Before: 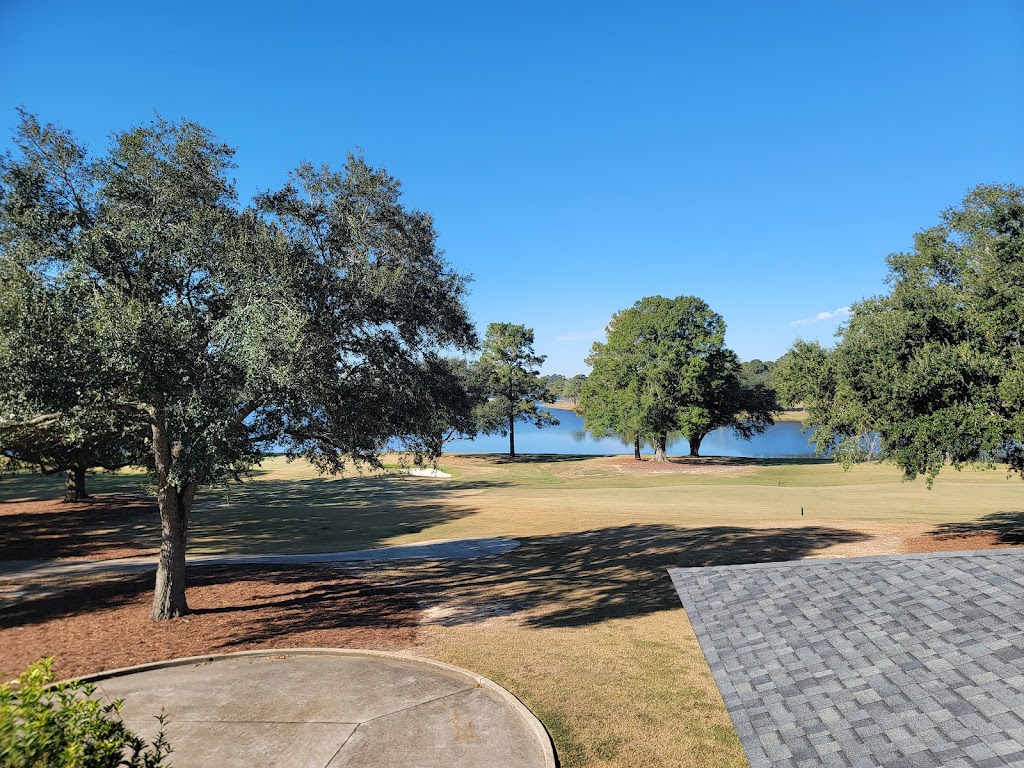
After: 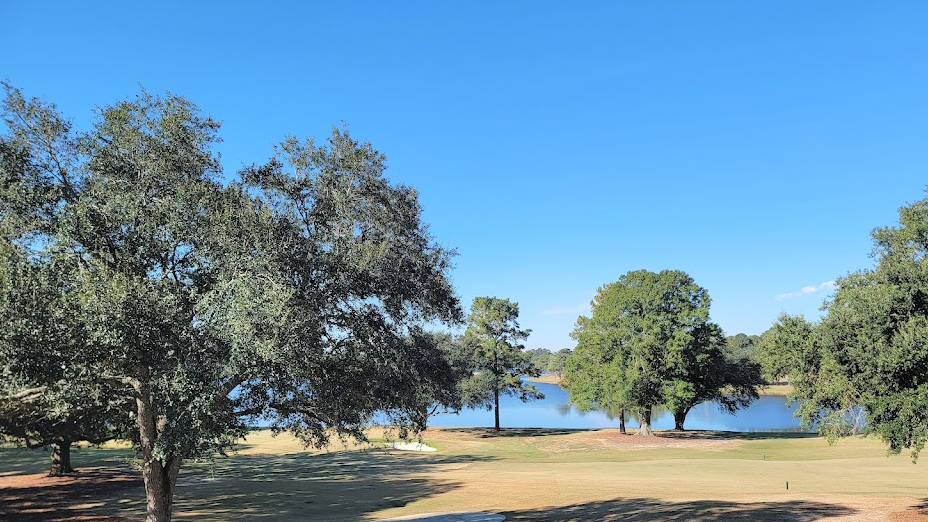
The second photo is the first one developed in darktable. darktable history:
crop: left 1.509%, top 3.452%, right 7.696%, bottom 28.452%
contrast brightness saturation: brightness 0.13
shadows and highlights: shadows 37.27, highlights -28.18, soften with gaussian
